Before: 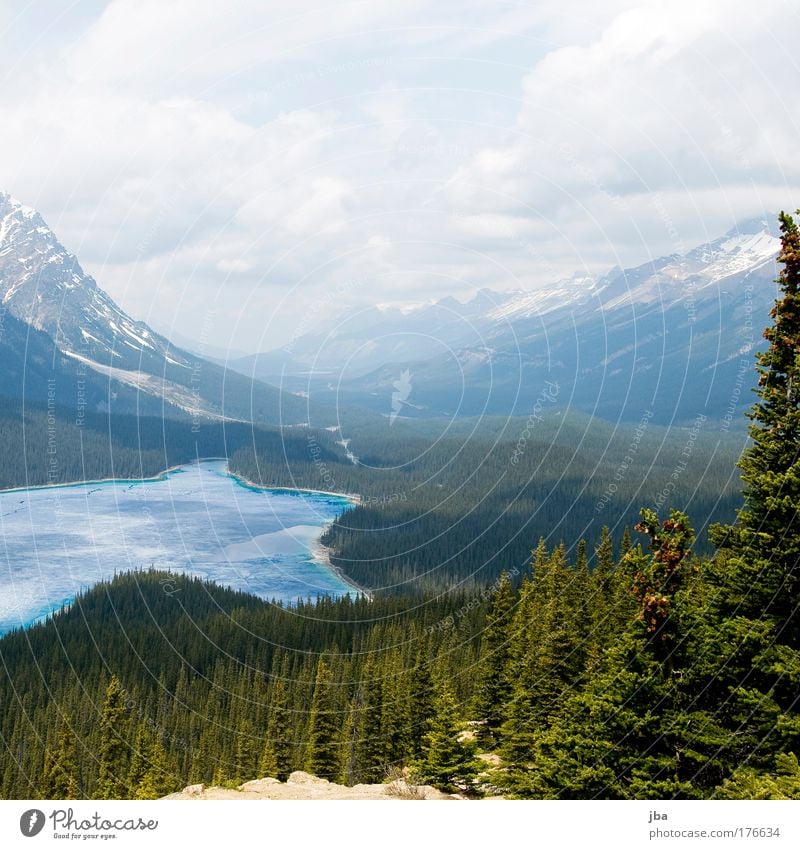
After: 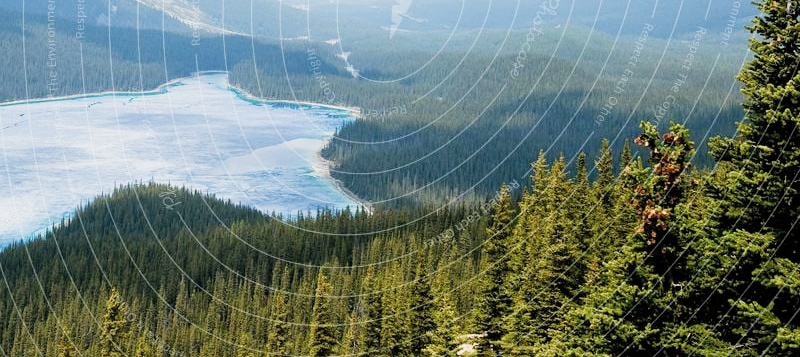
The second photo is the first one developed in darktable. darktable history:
exposure: black level correction 0, exposure 1 EV, compensate exposure bias true, compensate highlight preservation false
filmic rgb: black relative exposure -7.87 EV, white relative exposure 4.26 EV, hardness 3.89, color science v4 (2020)
crop: top 45.655%, bottom 12.195%
